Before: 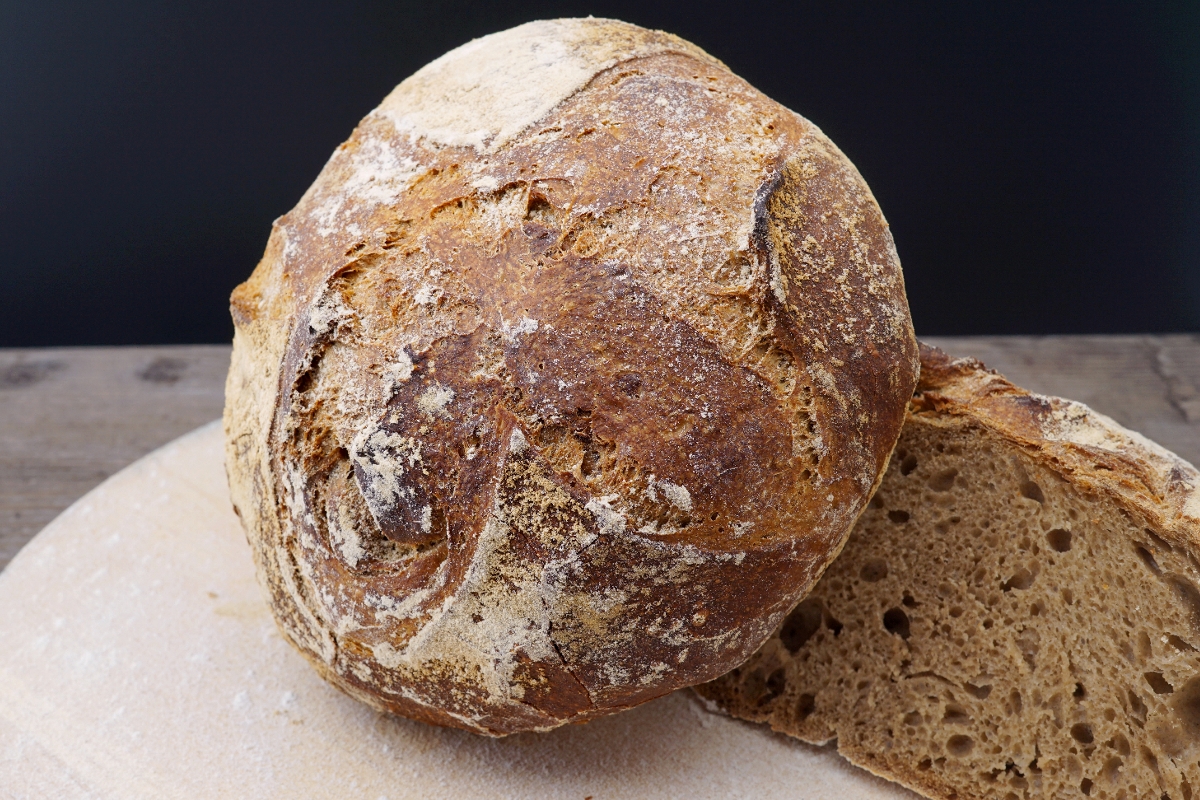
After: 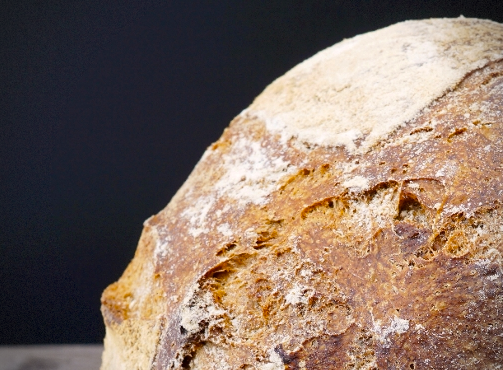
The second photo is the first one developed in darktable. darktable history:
crop and rotate: left 10.817%, top 0.062%, right 47.194%, bottom 53.626%
color balance rgb: linear chroma grading › global chroma 10%, perceptual saturation grading › global saturation 5%, perceptual brilliance grading › global brilliance 4%, global vibrance 7%, saturation formula JzAzBz (2021)
vignetting: dithering 8-bit output, unbound false
